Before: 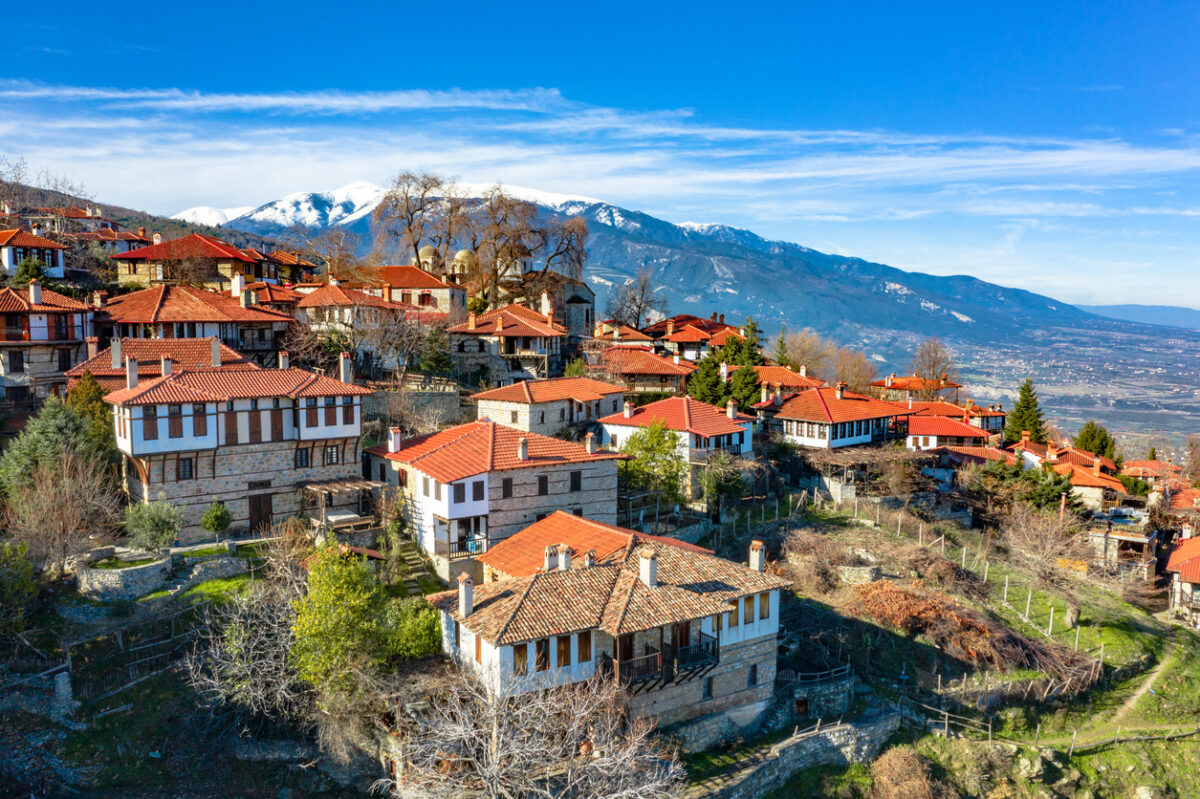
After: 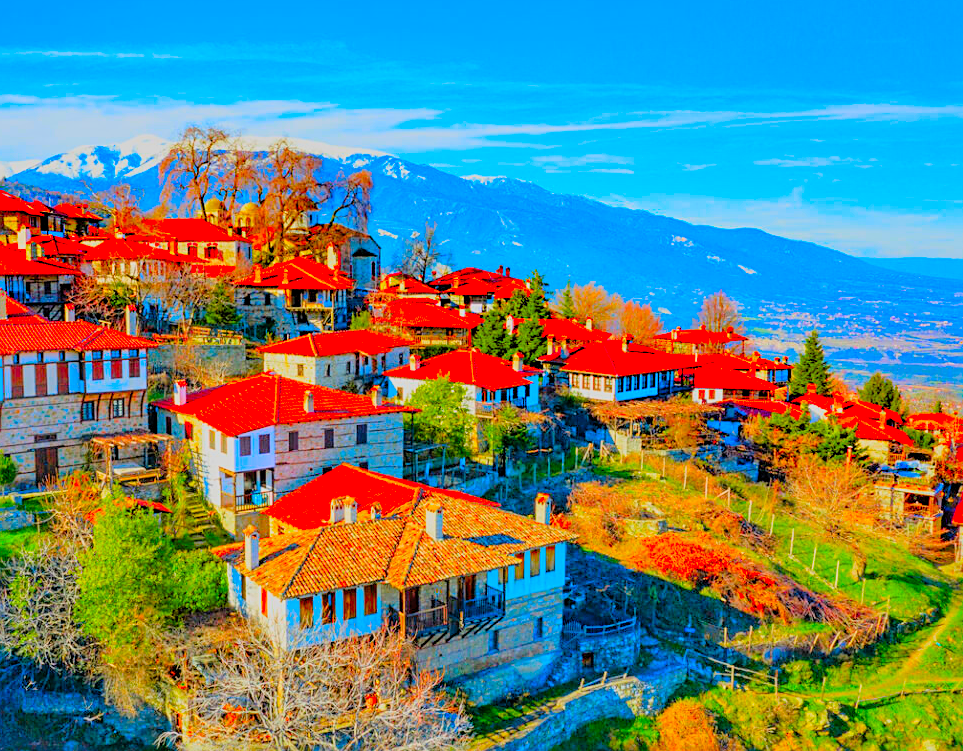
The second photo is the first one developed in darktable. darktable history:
sharpen: on, module defaults
filmic rgb: black relative exposure -7.78 EV, white relative exposure 4.46 EV, target black luminance 0%, hardness 3.75, latitude 50.65%, contrast 1.075, highlights saturation mix 8.65%, shadows ↔ highlights balance -0.223%
color balance rgb: perceptual saturation grading › global saturation 19.996%, contrast -29.413%
crop and rotate: left 17.903%, top 5.928%, right 1.793%
contrast brightness saturation: brightness 0.127
shadows and highlights: shadows 5.08, soften with gaussian
exposure: exposure 0.406 EV, compensate exposure bias true, compensate highlight preservation false
color correction: highlights b* 0.062, saturation 2.96
